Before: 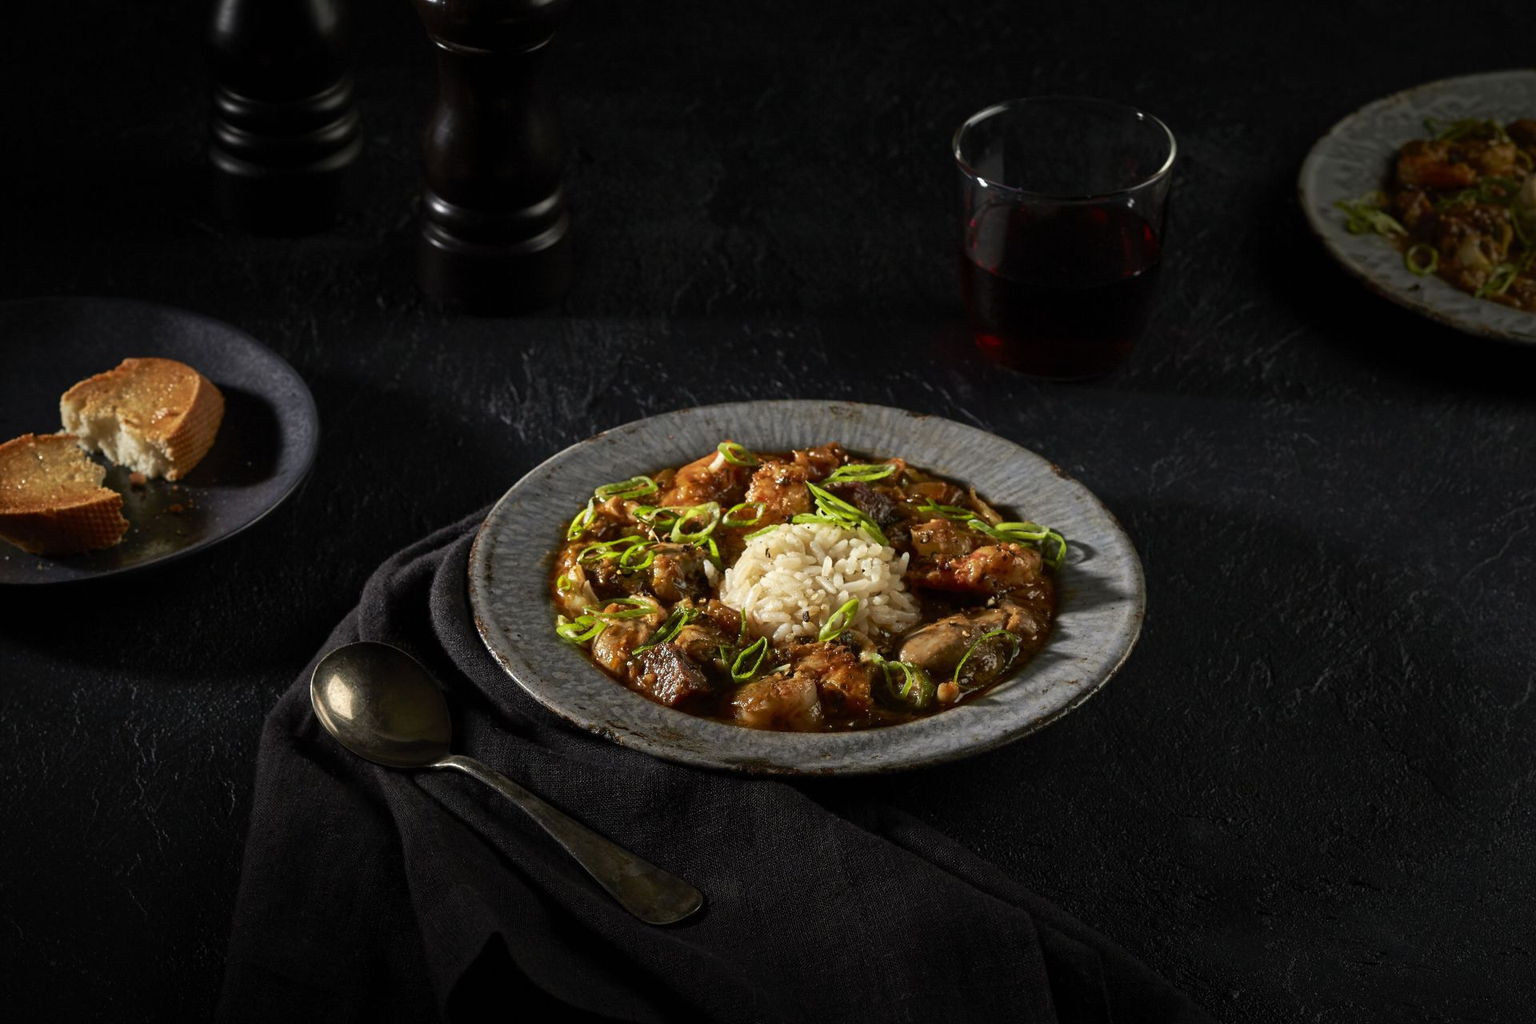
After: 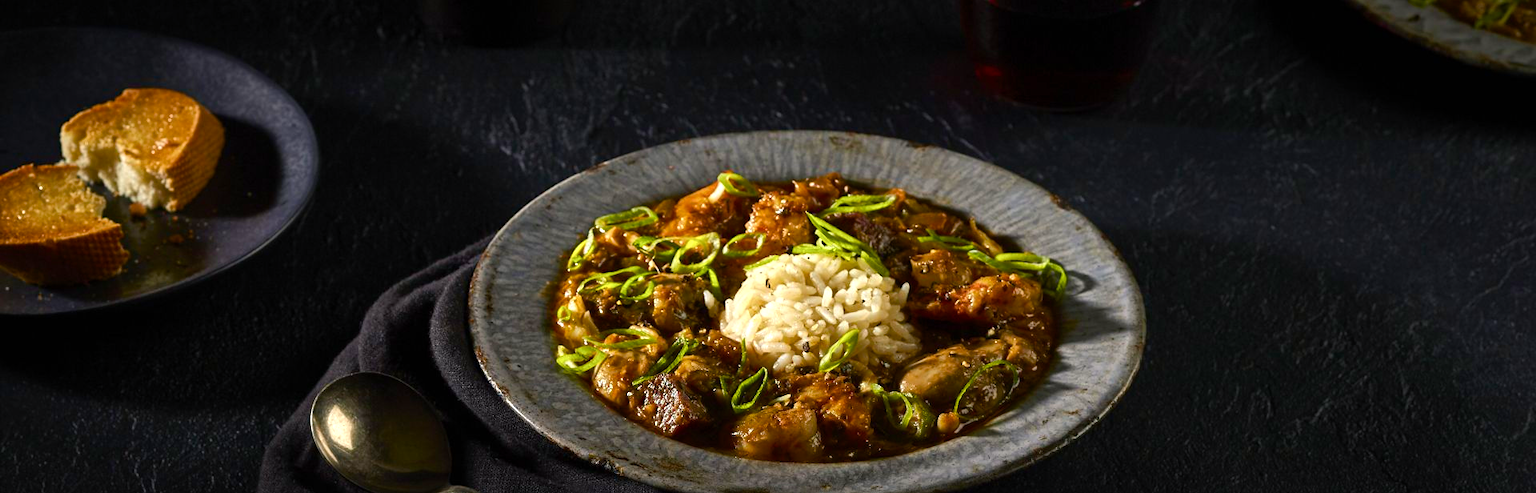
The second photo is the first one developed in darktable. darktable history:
color balance rgb: shadows lift › chroma 1.607%, shadows lift › hue 260.03°, highlights gain › chroma 0.595%, highlights gain › hue 55.42°, linear chroma grading › global chroma 15.502%, perceptual saturation grading › global saturation 0.842%, perceptual saturation grading › highlights -30.047%, perceptual saturation grading › shadows 19.206%, perceptual brilliance grading › highlights 11.546%, global vibrance 45.304%
tone equalizer: edges refinement/feathering 500, mask exposure compensation -1.57 EV, preserve details no
crop and rotate: top 26.373%, bottom 25.358%
